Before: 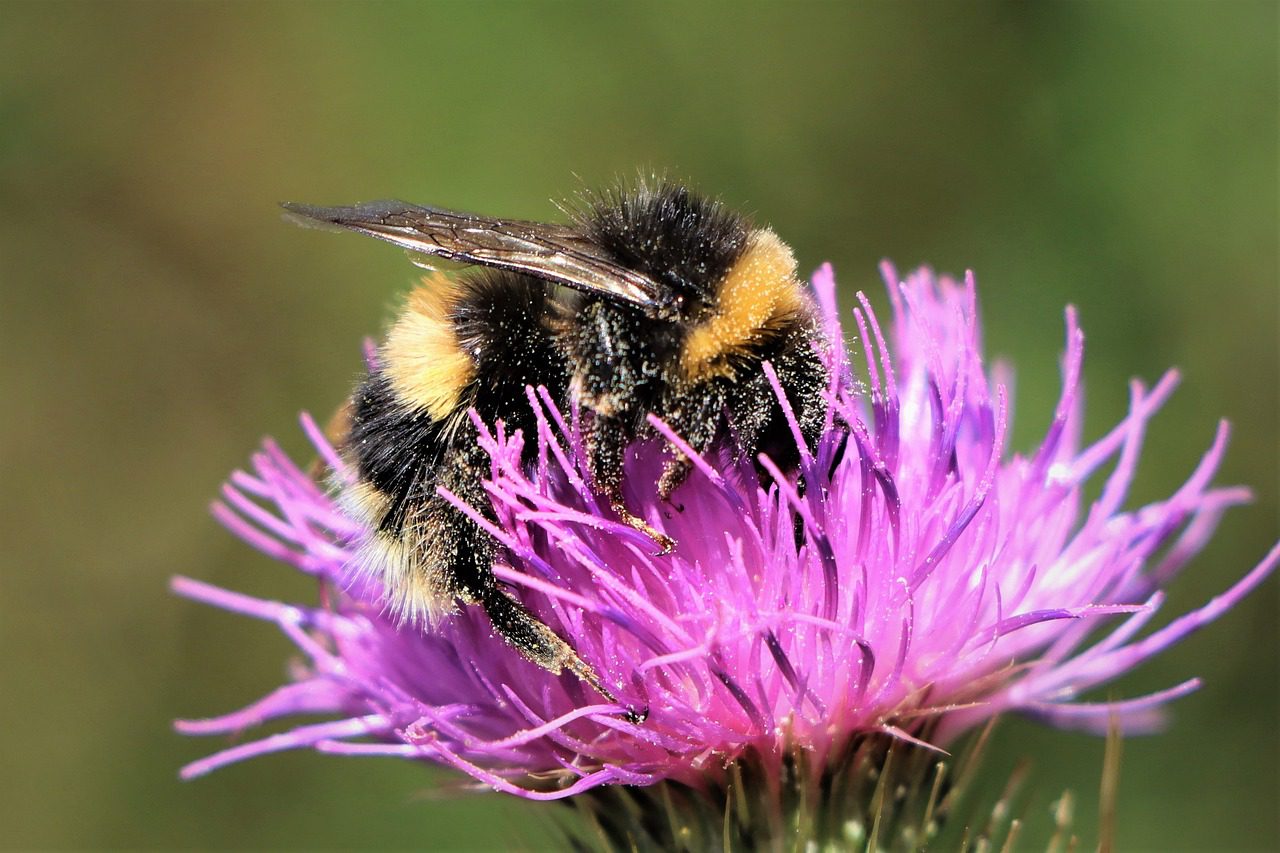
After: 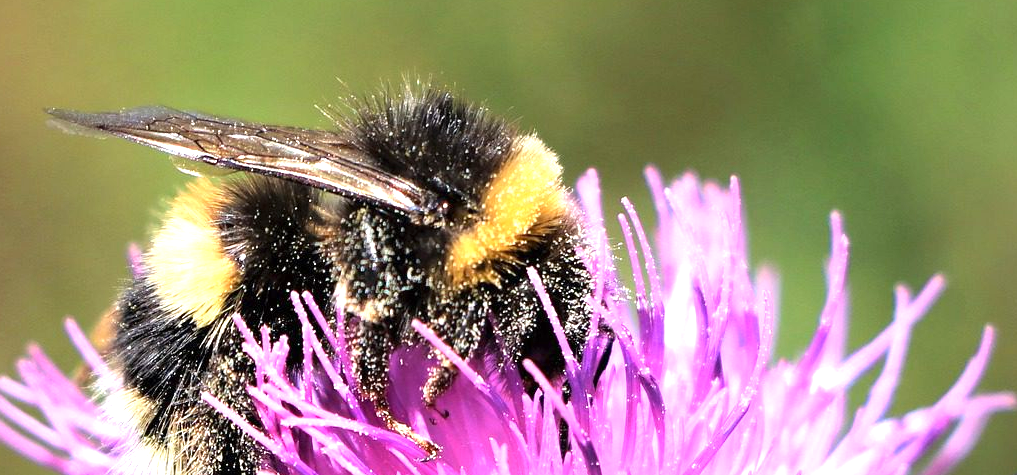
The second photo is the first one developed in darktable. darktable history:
crop: left 18.38%, top 11.092%, right 2.134%, bottom 33.217%
exposure: exposure 0.921 EV, compensate highlight preservation false
